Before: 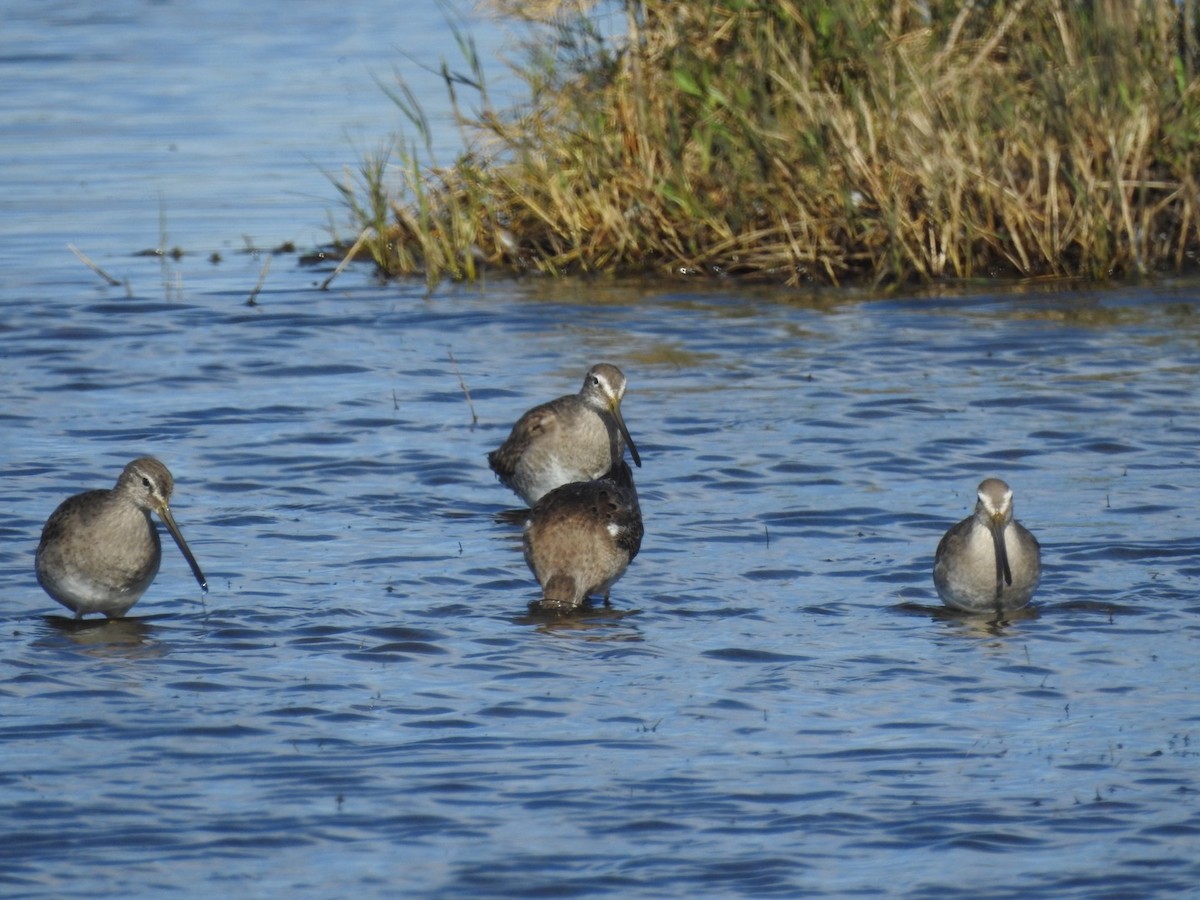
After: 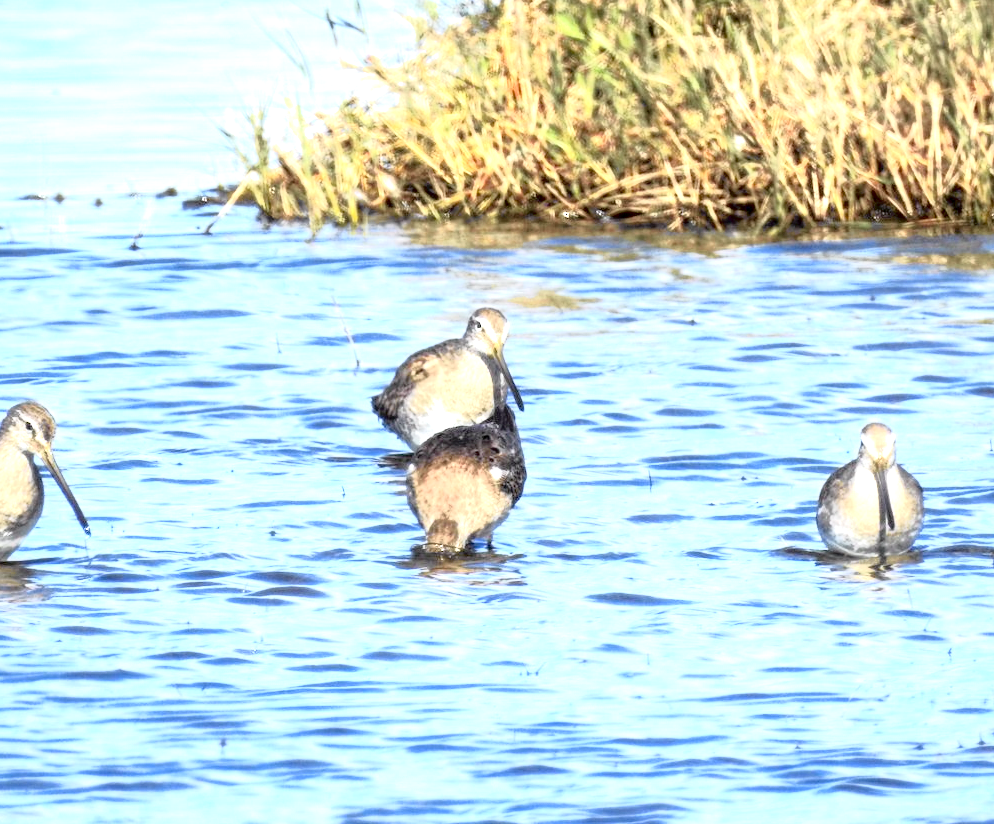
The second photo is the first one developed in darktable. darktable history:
local contrast: on, module defaults
tone curve: curves: ch0 [(0, 0) (0.105, 0.044) (0.195, 0.128) (0.283, 0.283) (0.384, 0.404) (0.485, 0.531) (0.638, 0.681) (0.795, 0.879) (1, 0.977)]; ch1 [(0, 0) (0.161, 0.092) (0.35, 0.33) (0.379, 0.401) (0.456, 0.469) (0.498, 0.503) (0.531, 0.537) (0.596, 0.621) (0.635, 0.671) (1, 1)]; ch2 [(0, 0) (0.371, 0.362) (0.437, 0.437) (0.483, 0.484) (0.53, 0.515) (0.56, 0.58) (0.622, 0.606) (1, 1)], color space Lab, independent channels, preserve colors none
exposure: black level correction 0.005, exposure 2.084 EV, compensate highlight preservation false
crop: left 9.807%, top 6.259%, right 7.334%, bottom 2.177%
